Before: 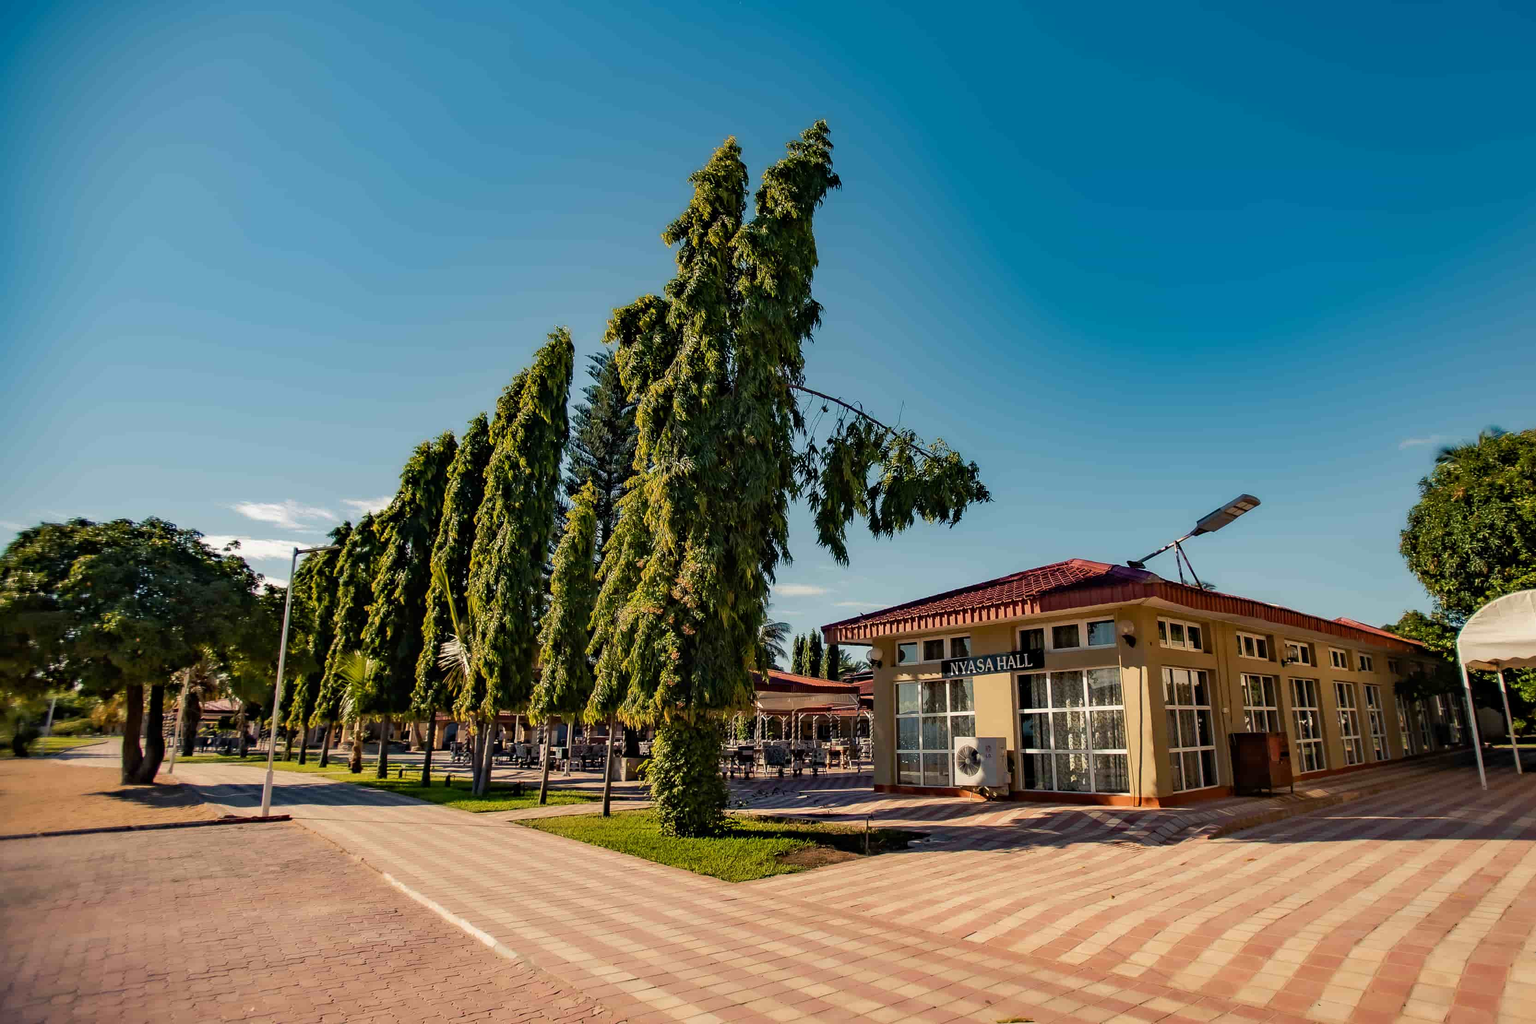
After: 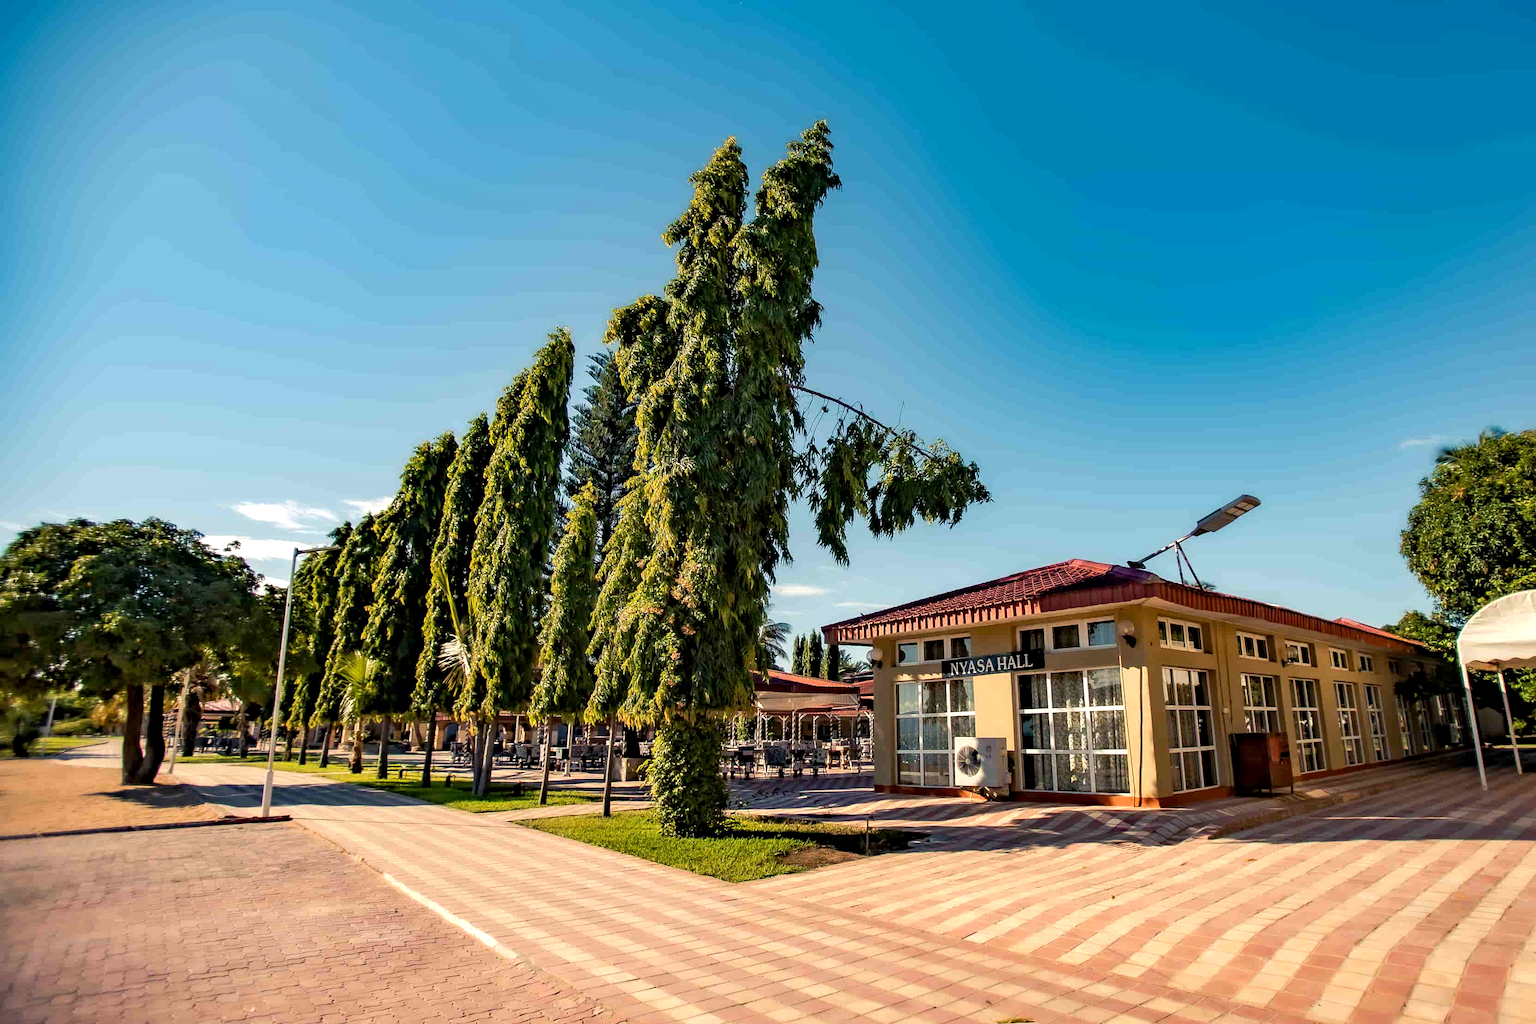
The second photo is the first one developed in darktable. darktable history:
exposure: black level correction 0.001, exposure 0.5 EV, compensate exposure bias true, compensate highlight preservation false
local contrast: highlights 100%, shadows 100%, detail 120%, midtone range 0.2
